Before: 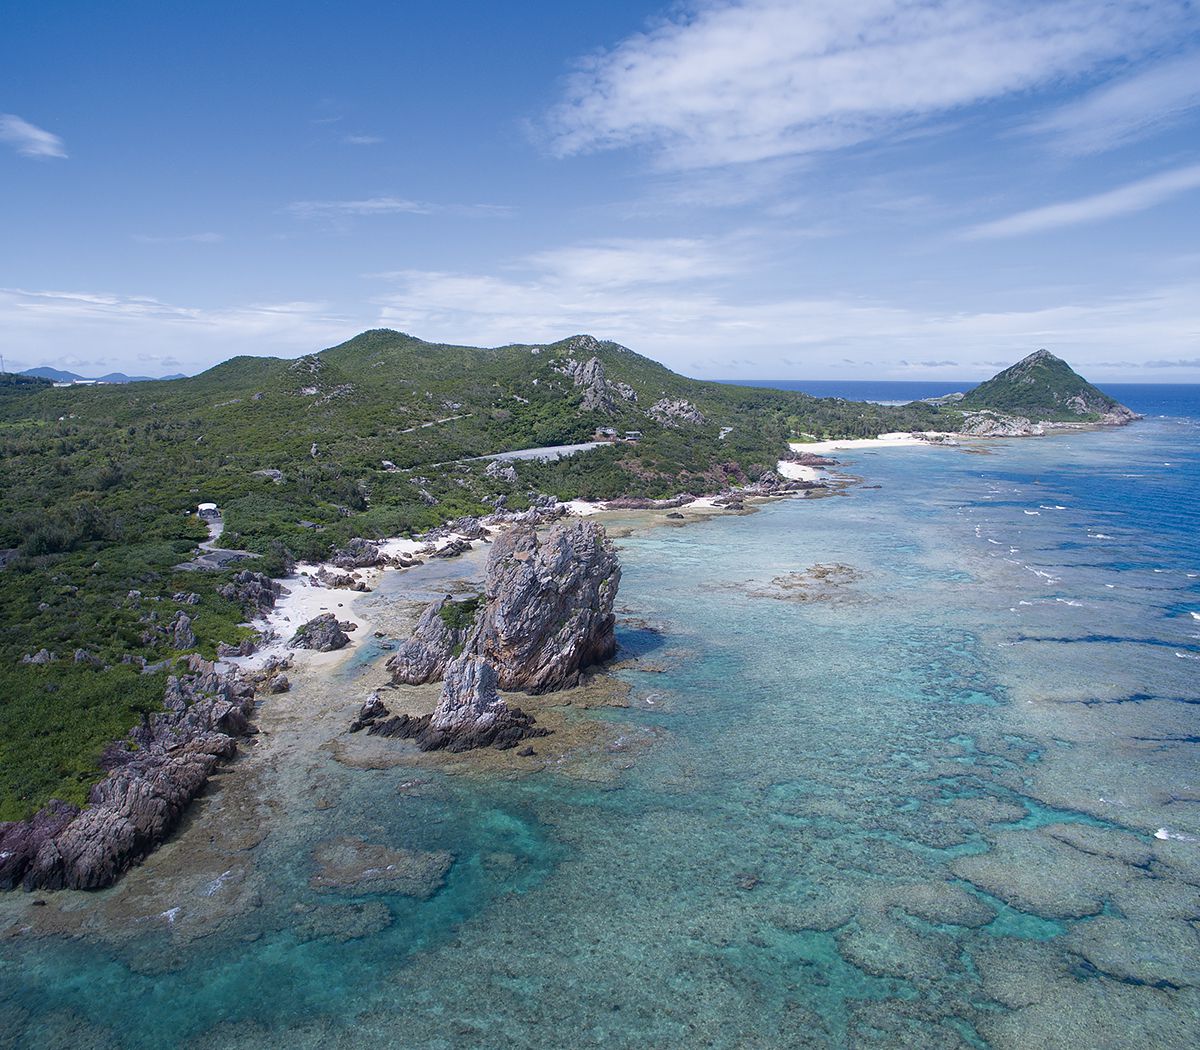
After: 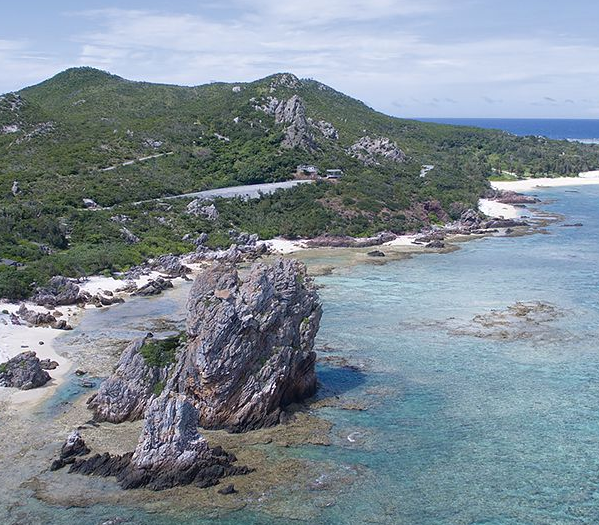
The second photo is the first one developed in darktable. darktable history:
crop: left 25%, top 25%, right 25%, bottom 25%
tone equalizer: on, module defaults
